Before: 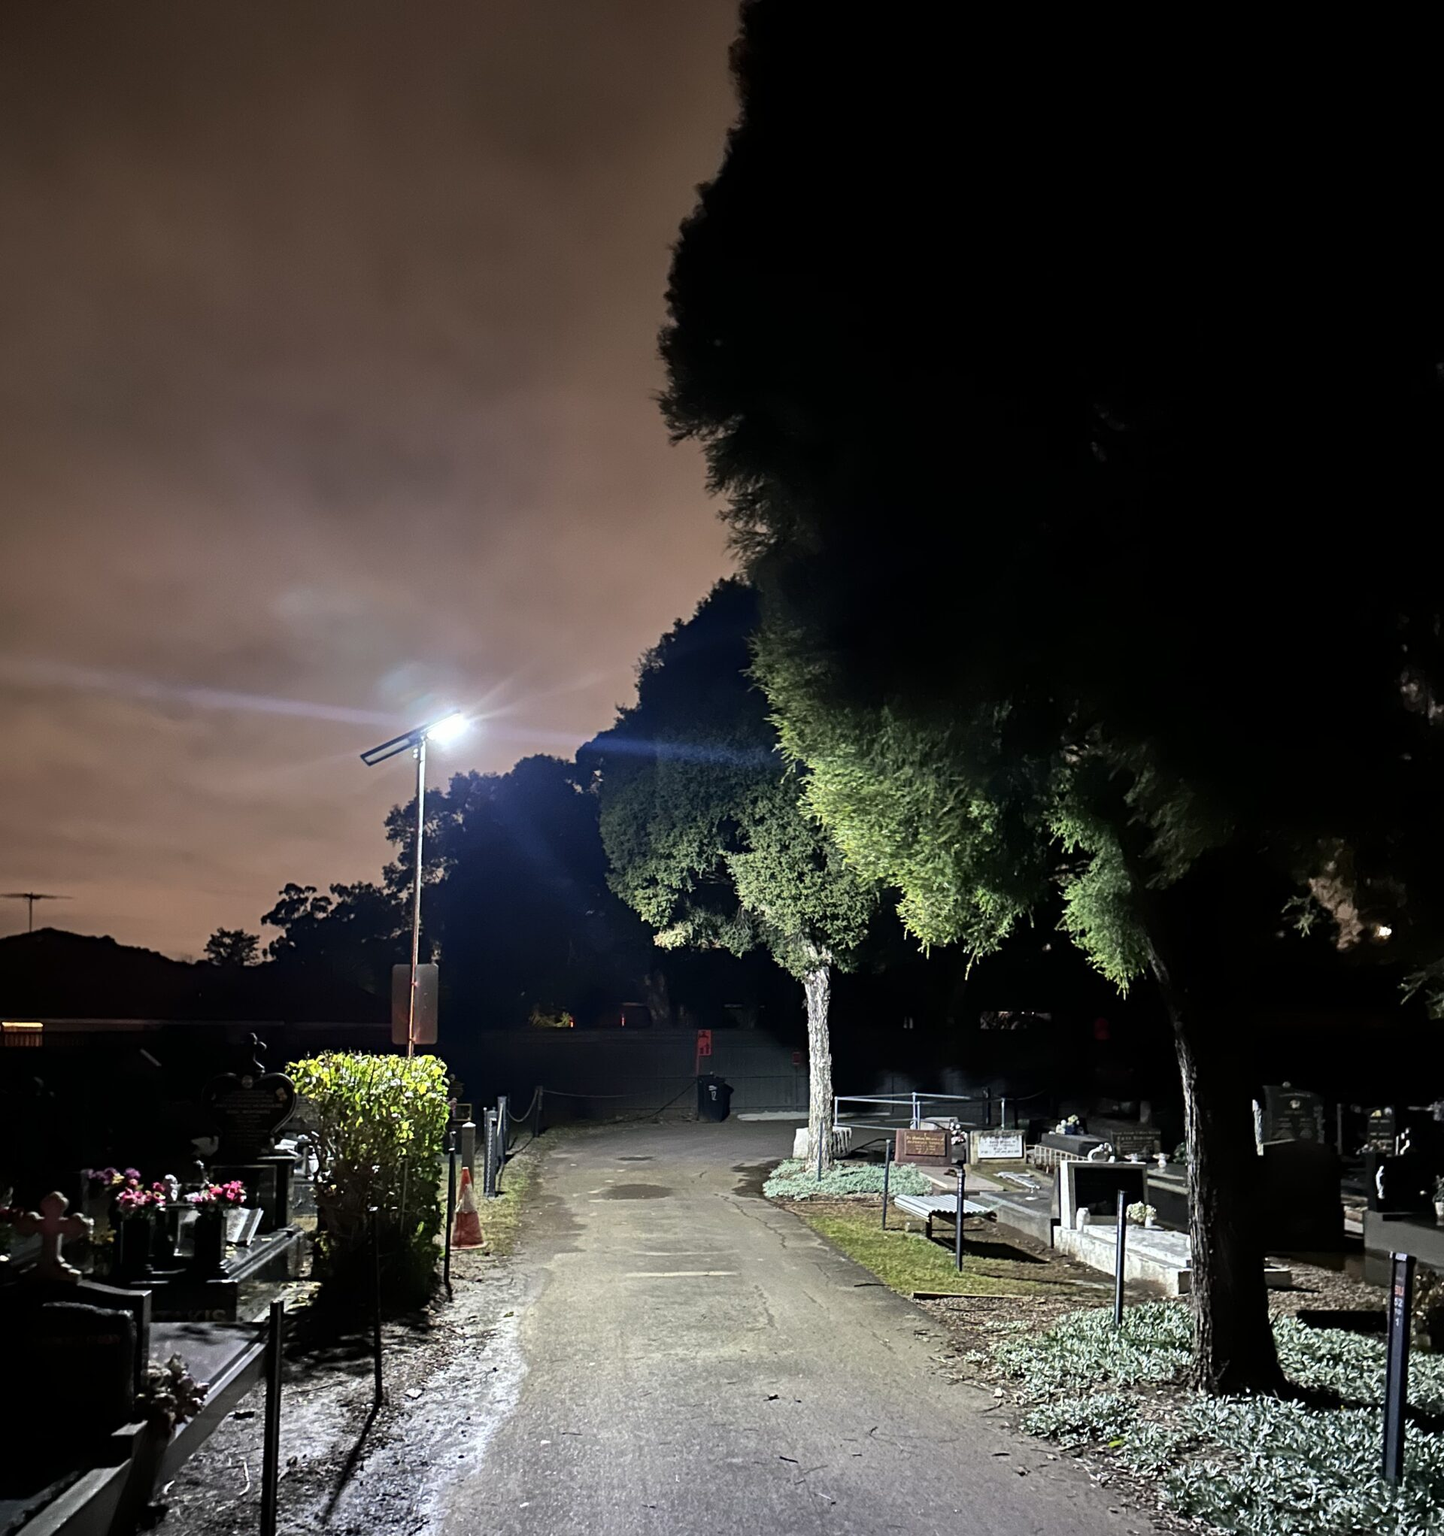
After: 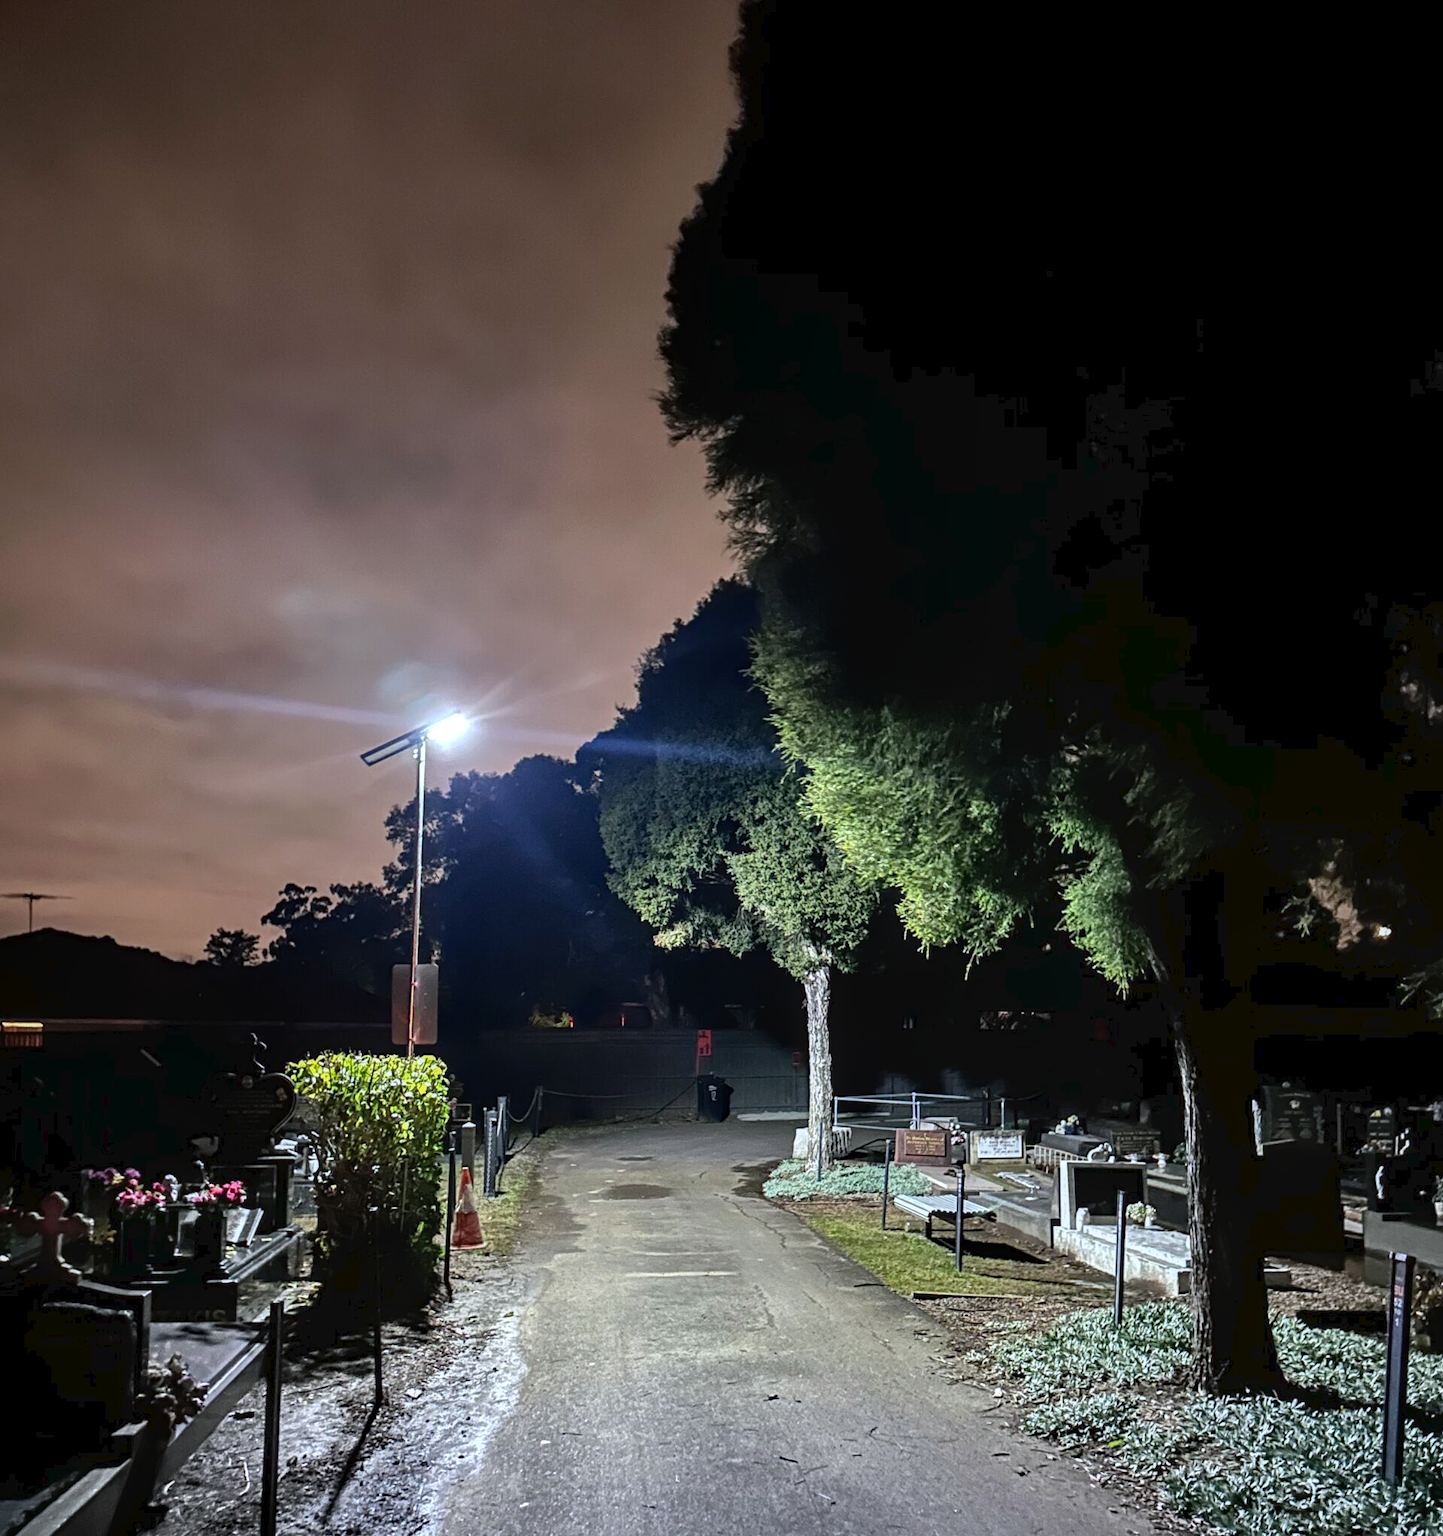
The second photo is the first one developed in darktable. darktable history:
tone curve: curves: ch0 [(0, 0) (0.003, 0.032) (0.011, 0.034) (0.025, 0.039) (0.044, 0.055) (0.069, 0.078) (0.1, 0.111) (0.136, 0.147) (0.177, 0.191) (0.224, 0.238) (0.277, 0.291) (0.335, 0.35) (0.399, 0.41) (0.468, 0.48) (0.543, 0.547) (0.623, 0.621) (0.709, 0.699) (0.801, 0.789) (0.898, 0.884) (1, 1)], preserve colors none
white balance: red 0.976, blue 1.04
local contrast: on, module defaults
